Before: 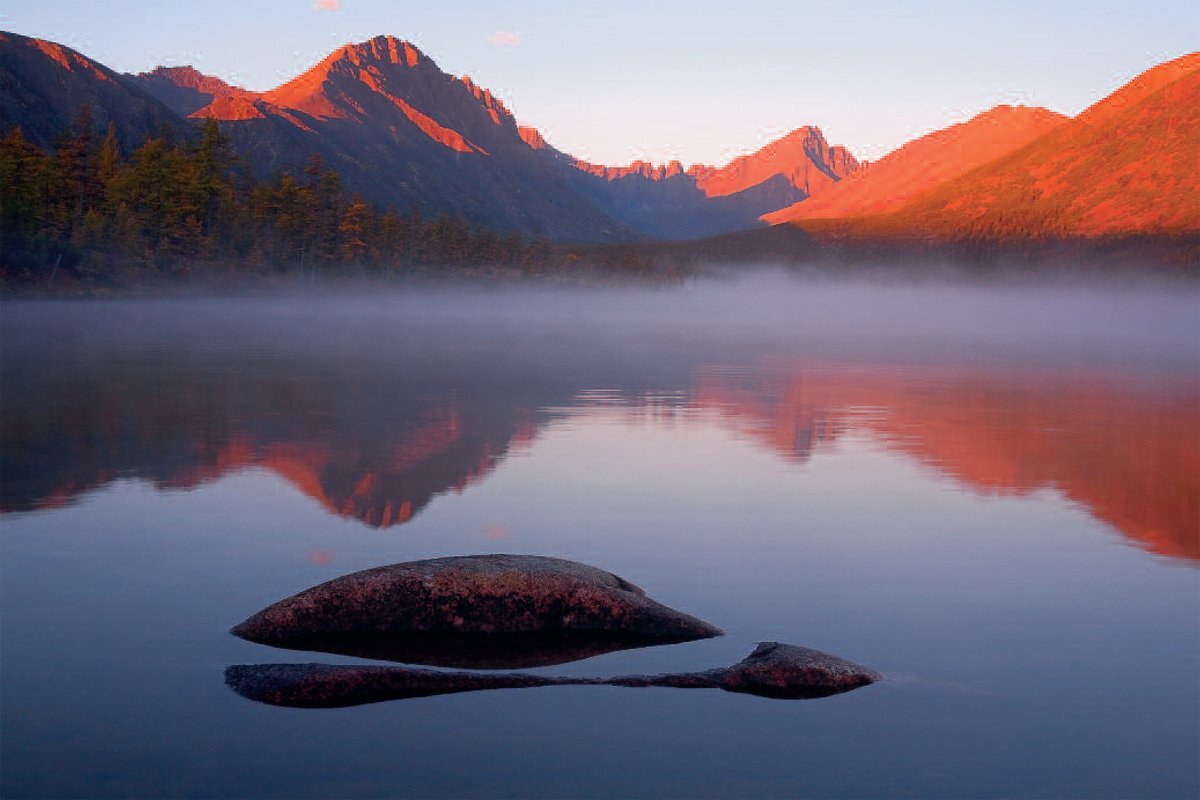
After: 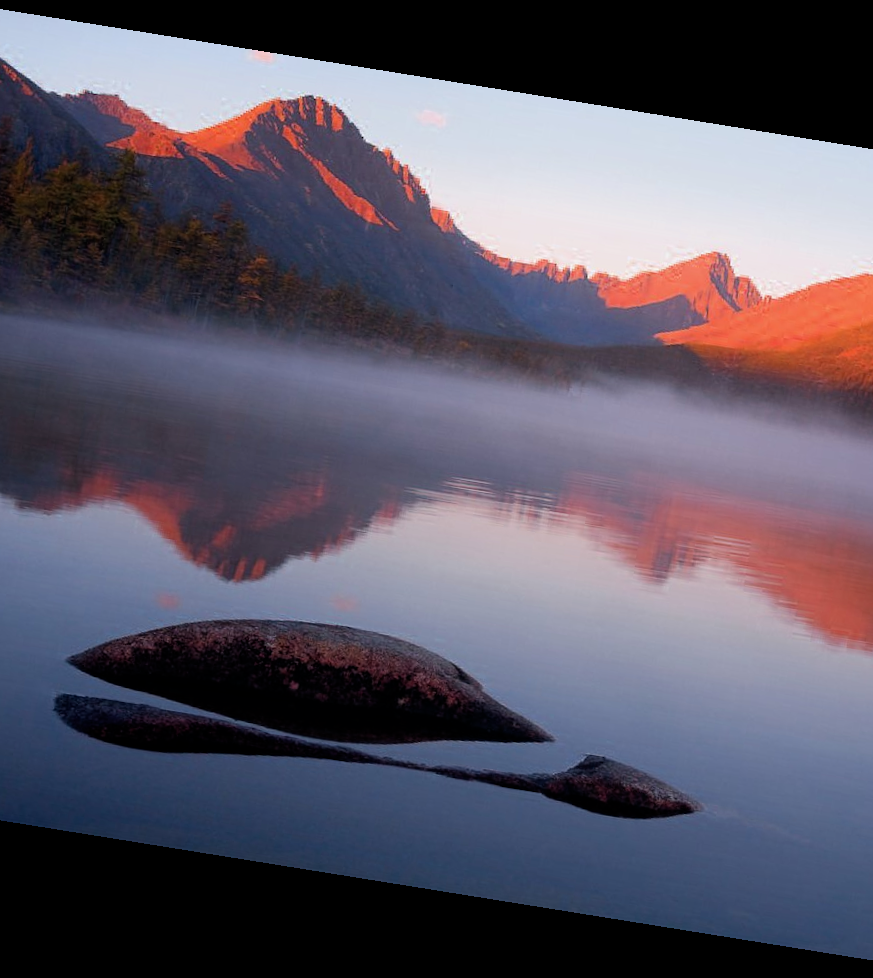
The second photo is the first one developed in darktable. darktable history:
rotate and perspective: rotation 9.12°, automatic cropping off
filmic rgb: middle gray luminance 18.42%, black relative exposure -11.45 EV, white relative exposure 2.55 EV, threshold 6 EV, target black luminance 0%, hardness 8.41, latitude 99%, contrast 1.084, shadows ↔ highlights balance 0.505%, add noise in highlights 0, preserve chrominance max RGB, color science v3 (2019), use custom middle-gray values true, iterations of high-quality reconstruction 0, contrast in highlights soft, enable highlight reconstruction true
crop and rotate: left 14.292%, right 19.041%
